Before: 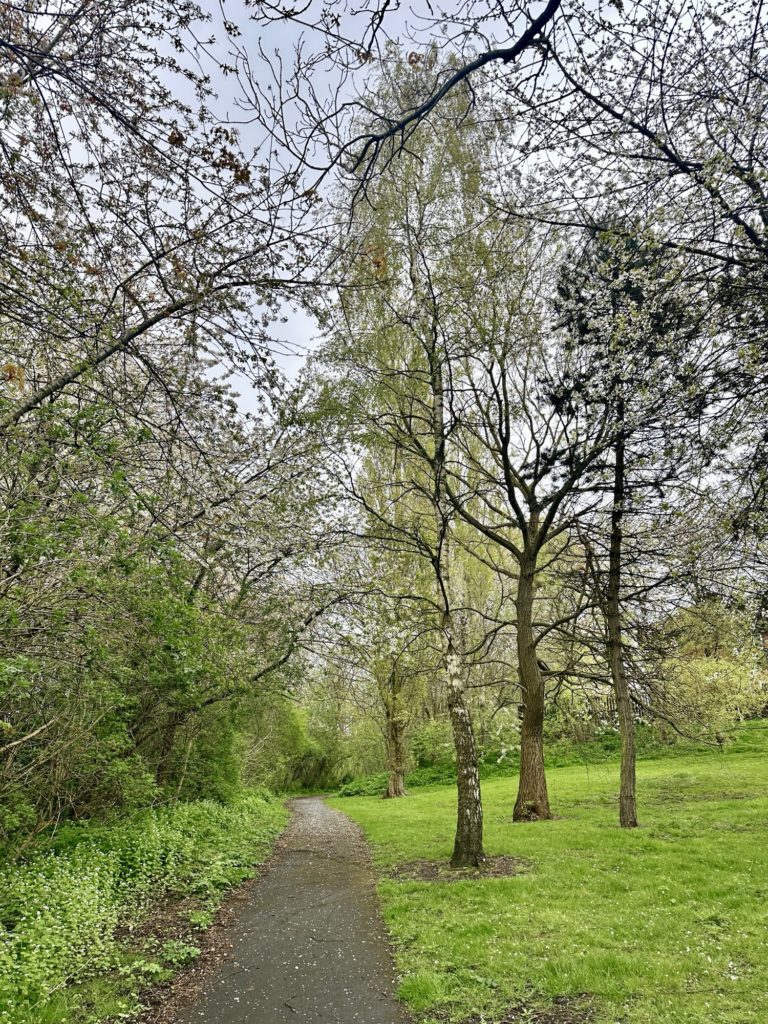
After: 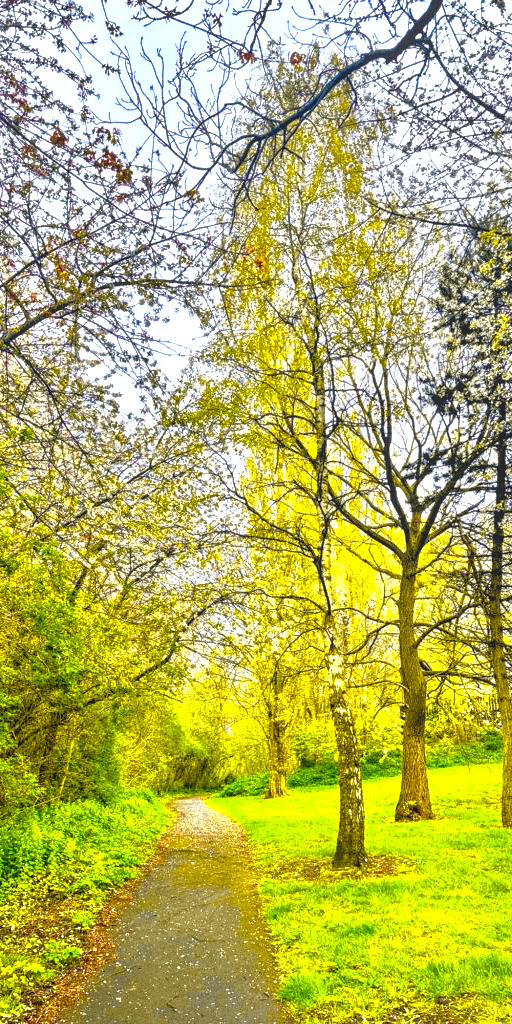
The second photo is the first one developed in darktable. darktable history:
color zones: curves: ch0 [(0.004, 0.305) (0.261, 0.623) (0.389, 0.399) (0.708, 0.571) (0.947, 0.34)]; ch1 [(0.025, 0.645) (0.229, 0.584) (0.326, 0.551) (0.484, 0.262) (0.757, 0.643)]
exposure: black level correction 0.006, exposure -0.226 EV, compensate highlight preservation false
grain: coarseness 0.09 ISO
shadows and highlights: shadows 49, highlights -41, soften with gaussian
crop and rotate: left 15.446%, right 17.836%
color balance rgb: linear chroma grading › global chroma 25%, perceptual saturation grading › global saturation 40%, perceptual brilliance grading › global brilliance 30%, global vibrance 40%
local contrast: highlights 48%, shadows 0%, detail 100%
tone curve: curves: ch0 [(0, 0) (0.15, 0.17) (0.452, 0.437) (0.611, 0.588) (0.751, 0.749) (1, 1)]; ch1 [(0, 0) (0.325, 0.327) (0.412, 0.45) (0.453, 0.484) (0.5, 0.501) (0.541, 0.55) (0.617, 0.612) (0.695, 0.697) (1, 1)]; ch2 [(0, 0) (0.386, 0.397) (0.452, 0.459) (0.505, 0.498) (0.524, 0.547) (0.574, 0.566) (0.633, 0.641) (1, 1)], color space Lab, independent channels, preserve colors none
